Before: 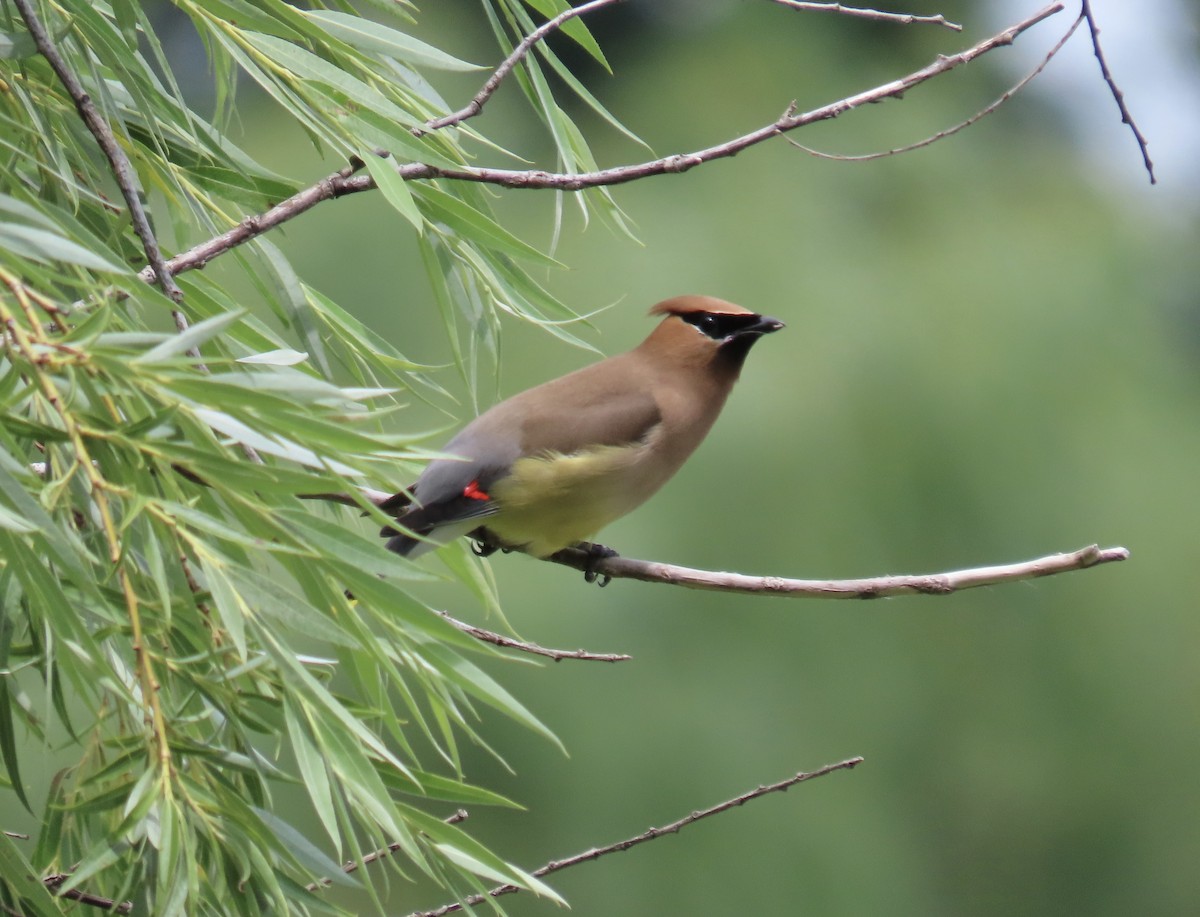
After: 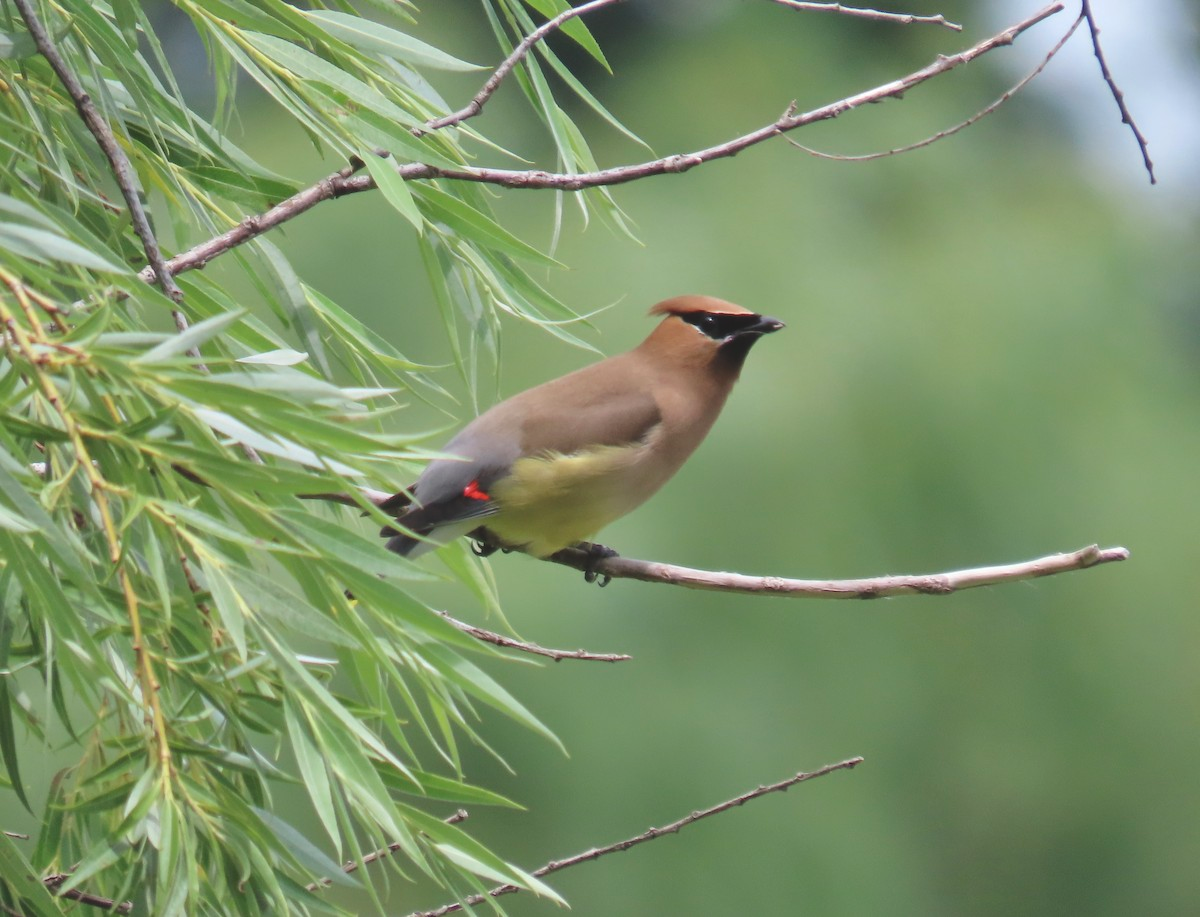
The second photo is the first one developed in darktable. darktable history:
color balance: lift [1.007, 1, 1, 1], gamma [1.097, 1, 1, 1]
exposure: compensate highlight preservation false
shadows and highlights: shadows -88.03, highlights -35.45, shadows color adjustment 99.15%, highlights color adjustment 0%, soften with gaussian
